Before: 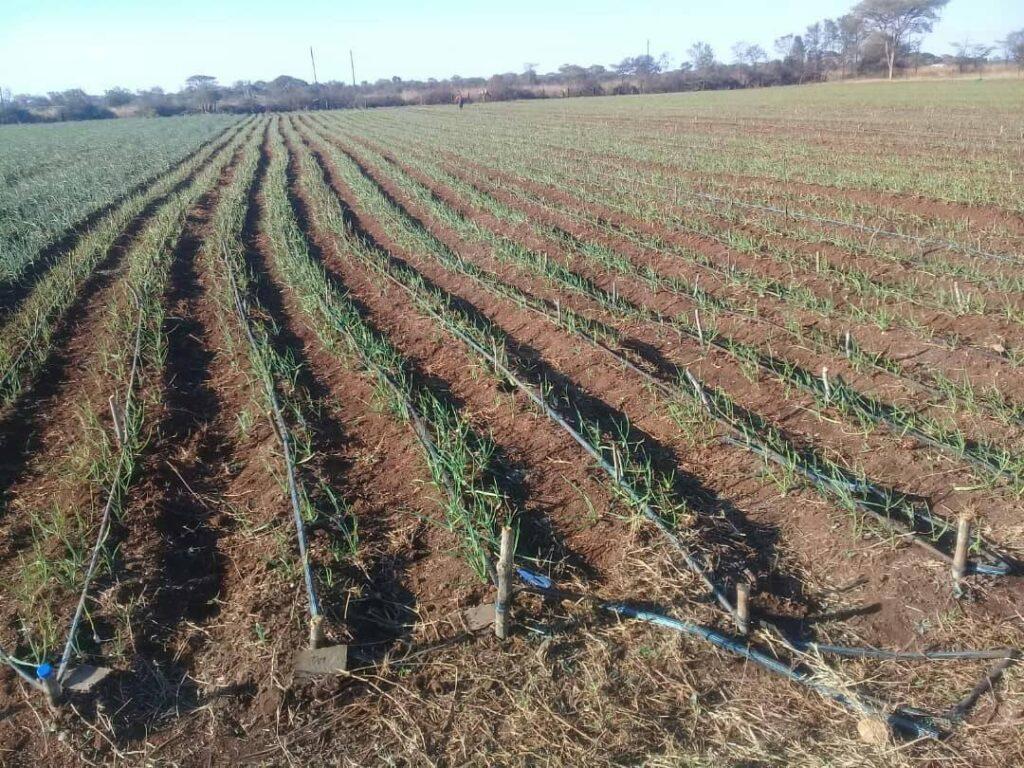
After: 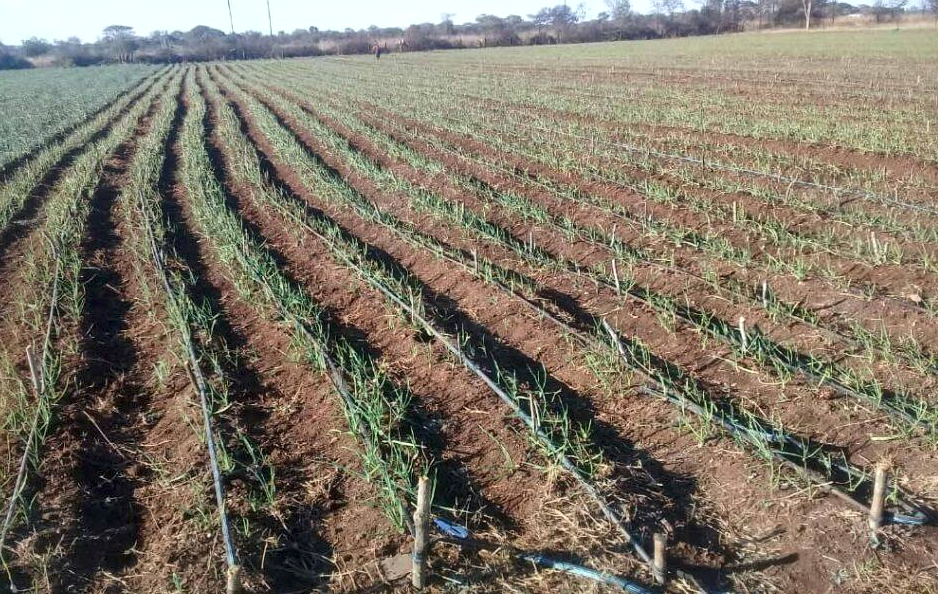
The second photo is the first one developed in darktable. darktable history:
crop: left 8.155%, top 6.611%, bottom 15.385%
local contrast: mode bilateral grid, contrast 25, coarseness 60, detail 151%, midtone range 0.2
